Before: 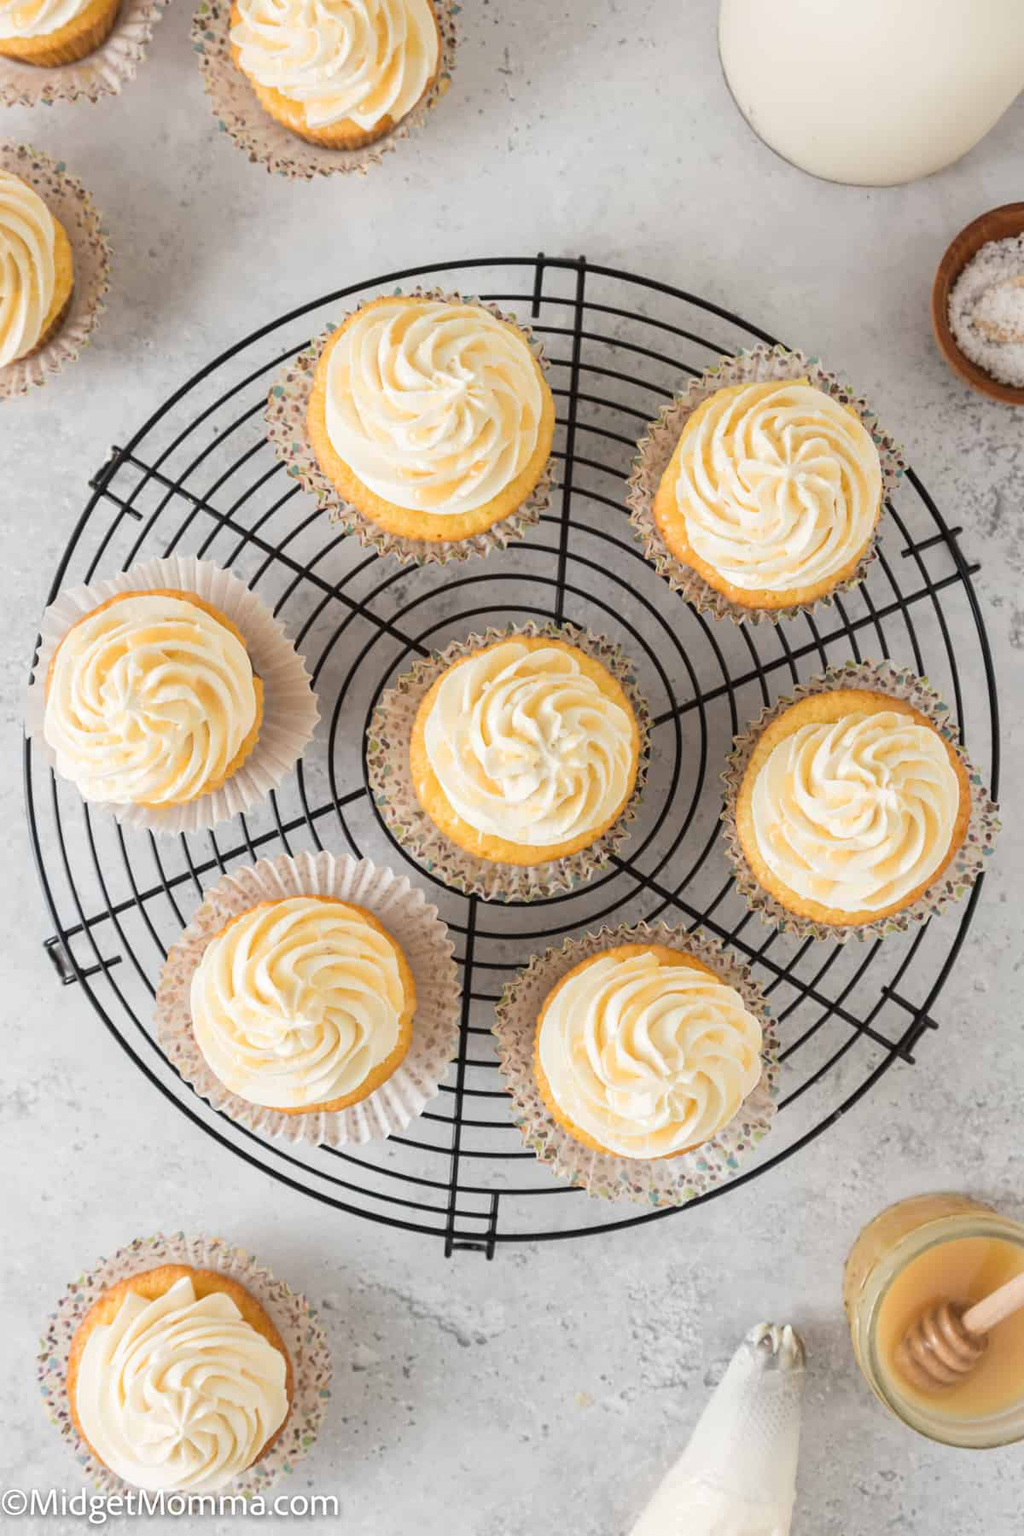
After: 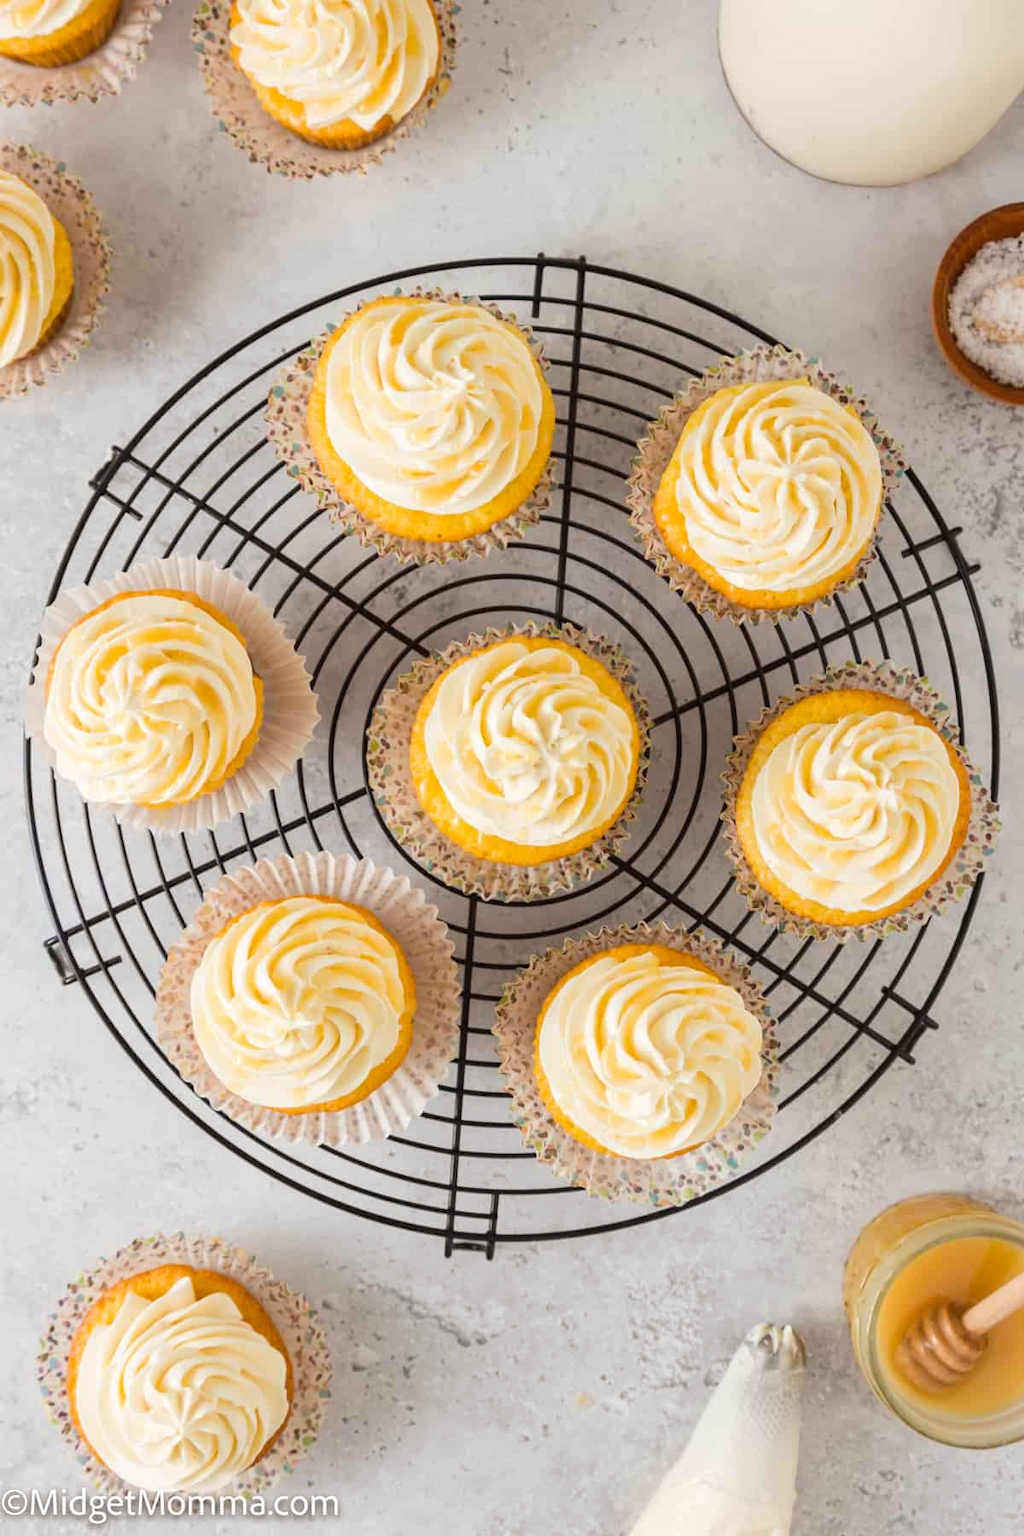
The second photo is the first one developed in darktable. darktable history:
color balance rgb: power › luminance 1.226%, power › chroma 0.393%, power › hue 36.67°, perceptual saturation grading › global saturation 25.711%
